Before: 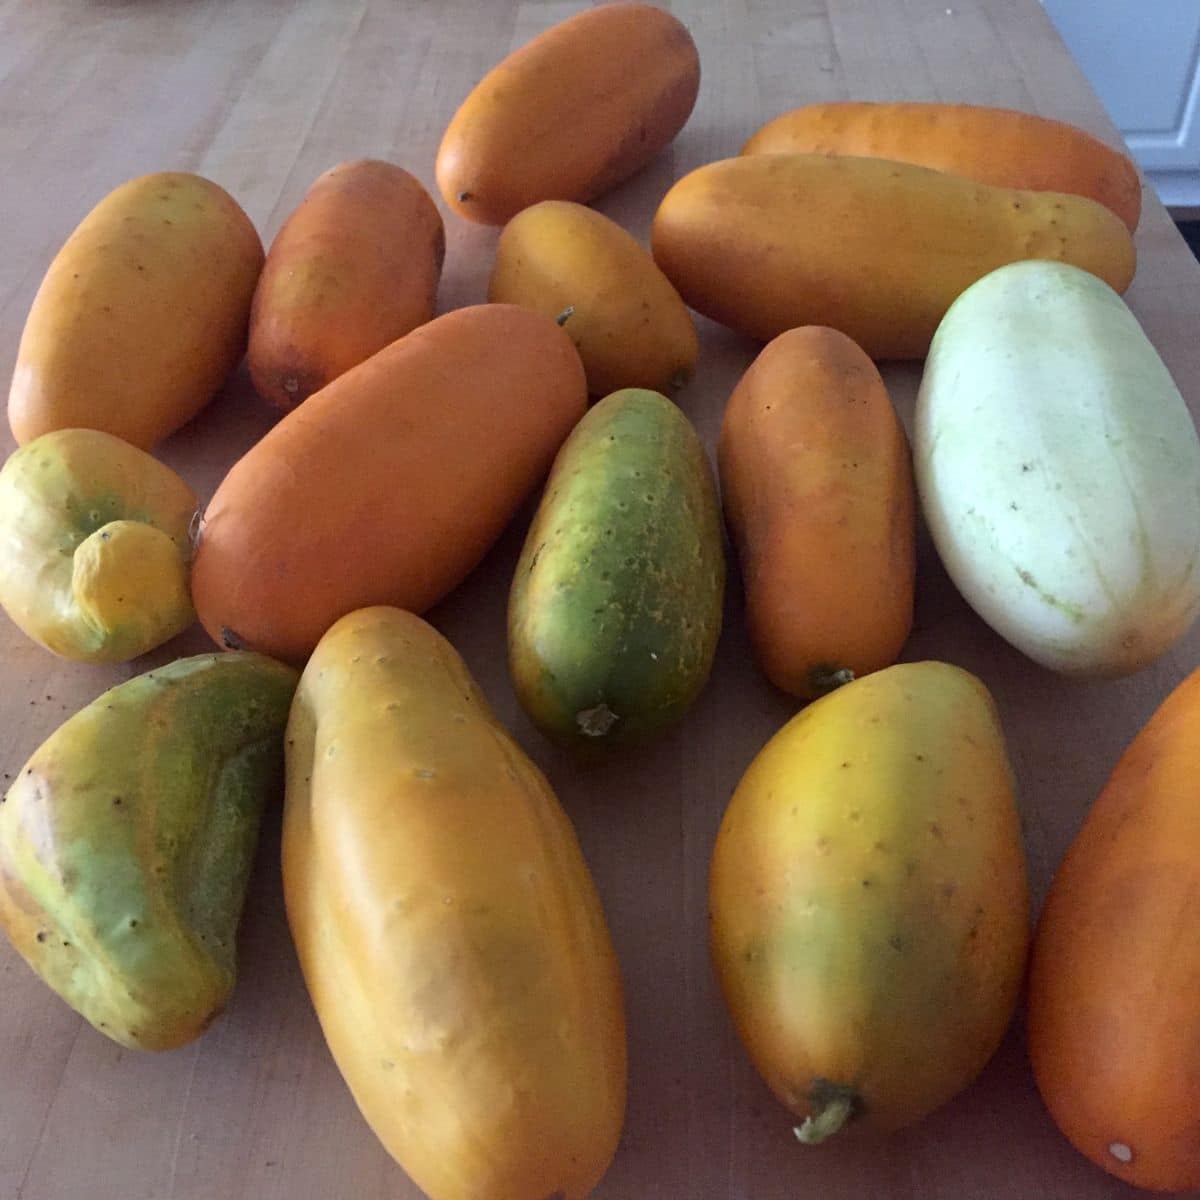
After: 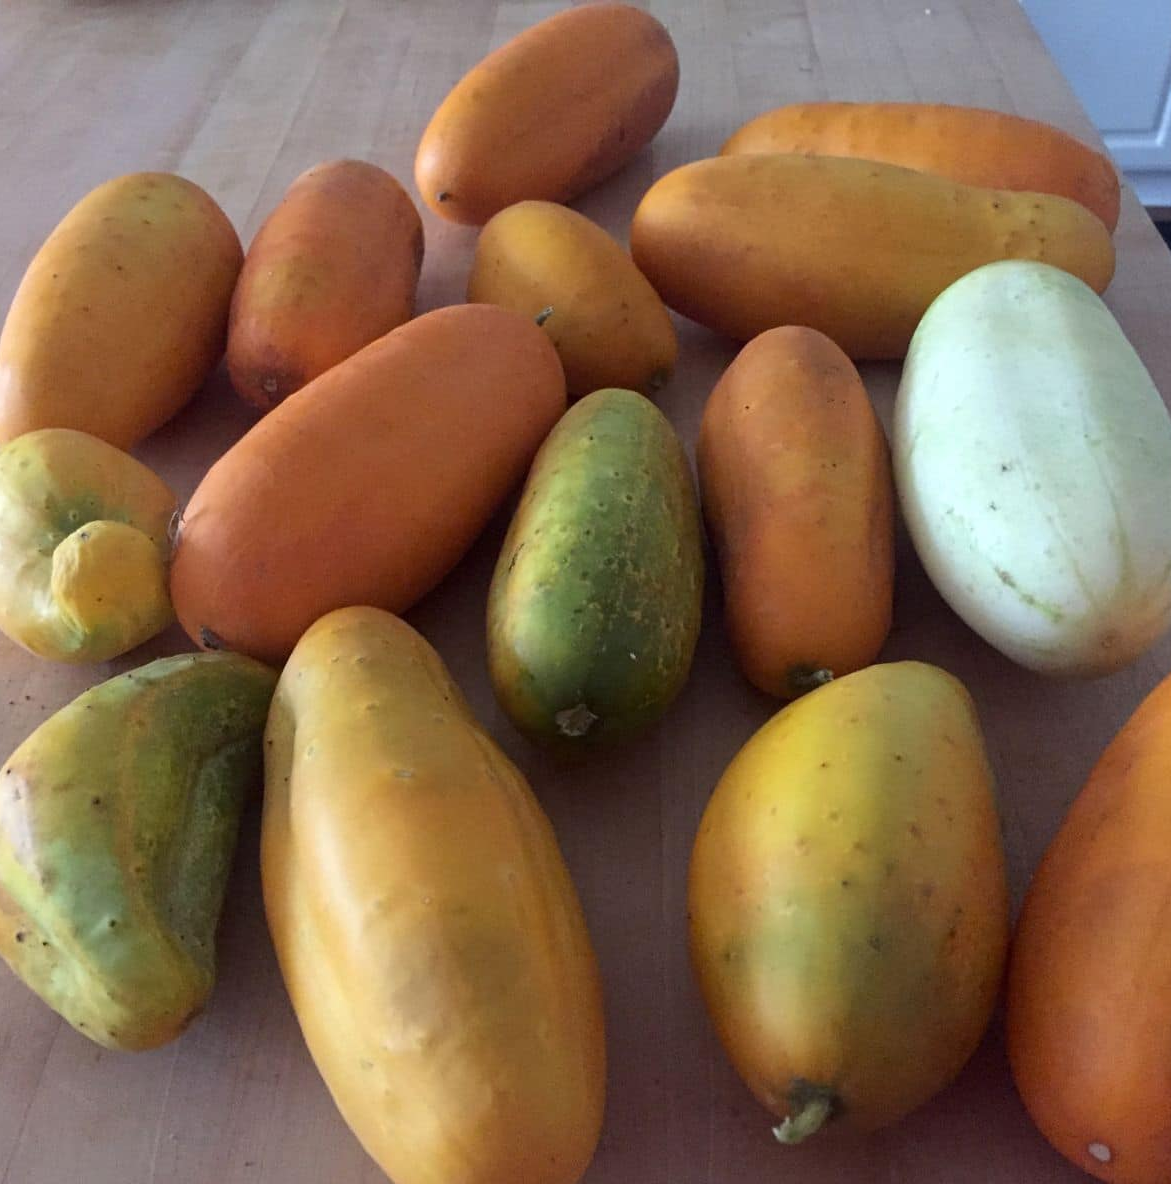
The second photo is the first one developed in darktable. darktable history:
rotate and perspective: crop left 0, crop top 0
crop and rotate: left 1.774%, right 0.633%, bottom 1.28%
